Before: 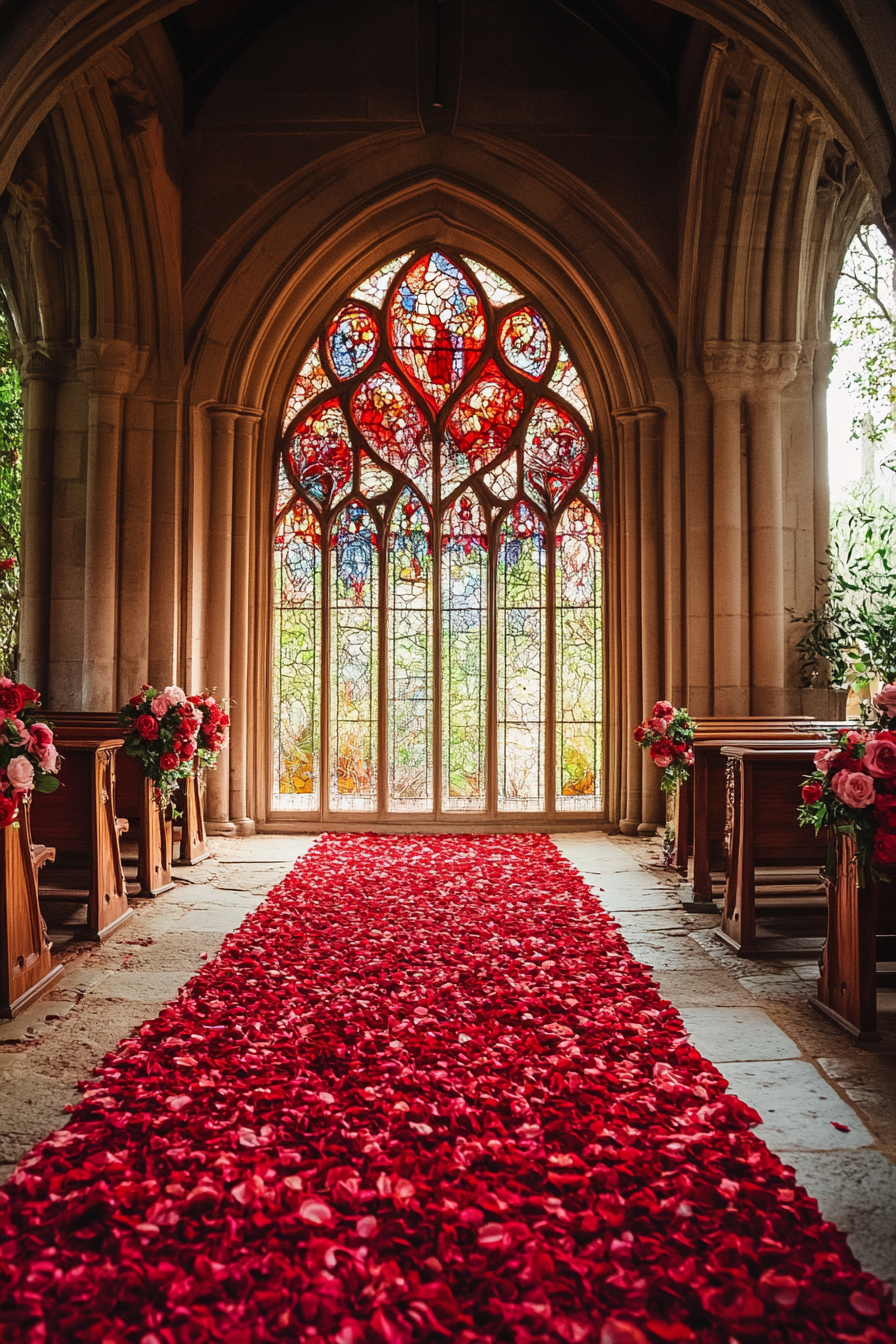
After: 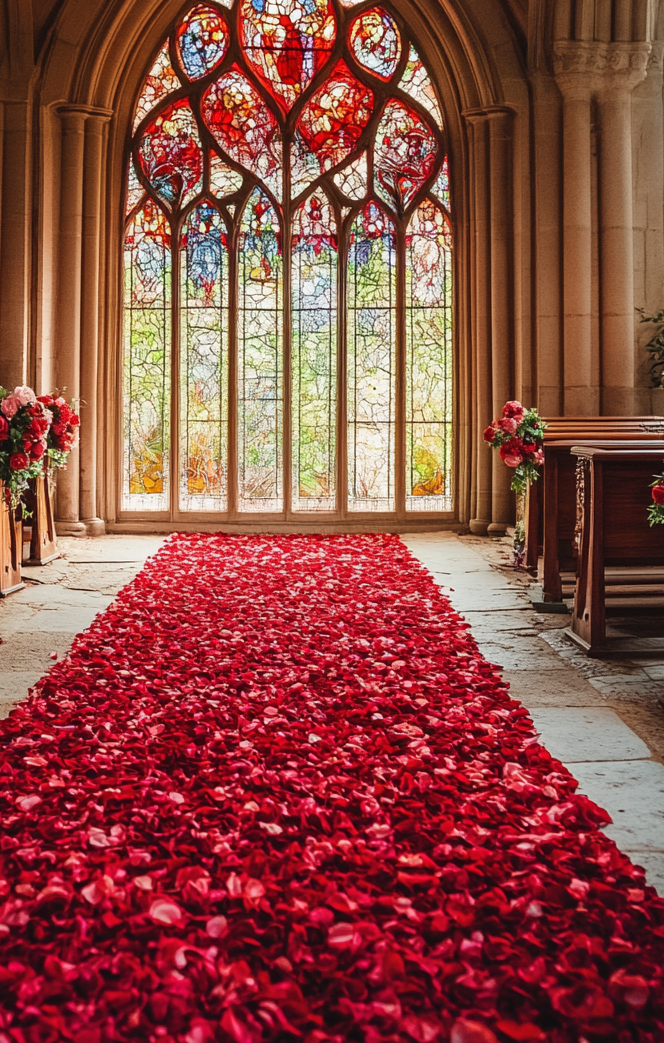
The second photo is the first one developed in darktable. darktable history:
crop: left 16.838%, top 22.376%, right 8.958%
shadows and highlights: shadows 25.34, highlights -24.08
tone equalizer: luminance estimator HSV value / RGB max
